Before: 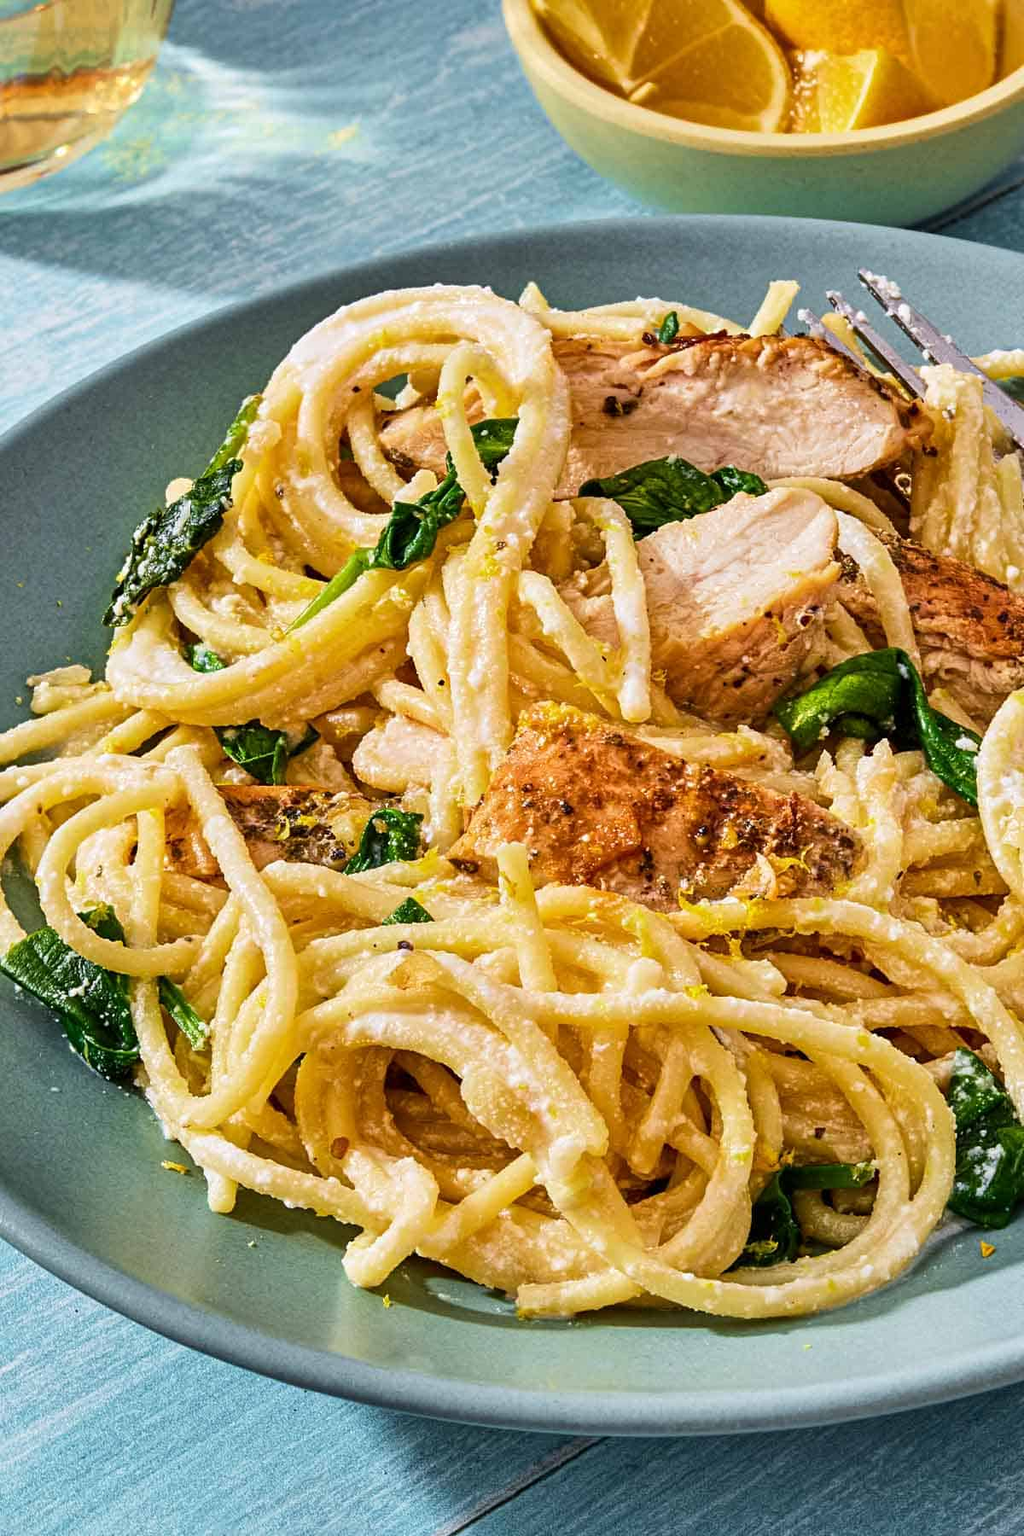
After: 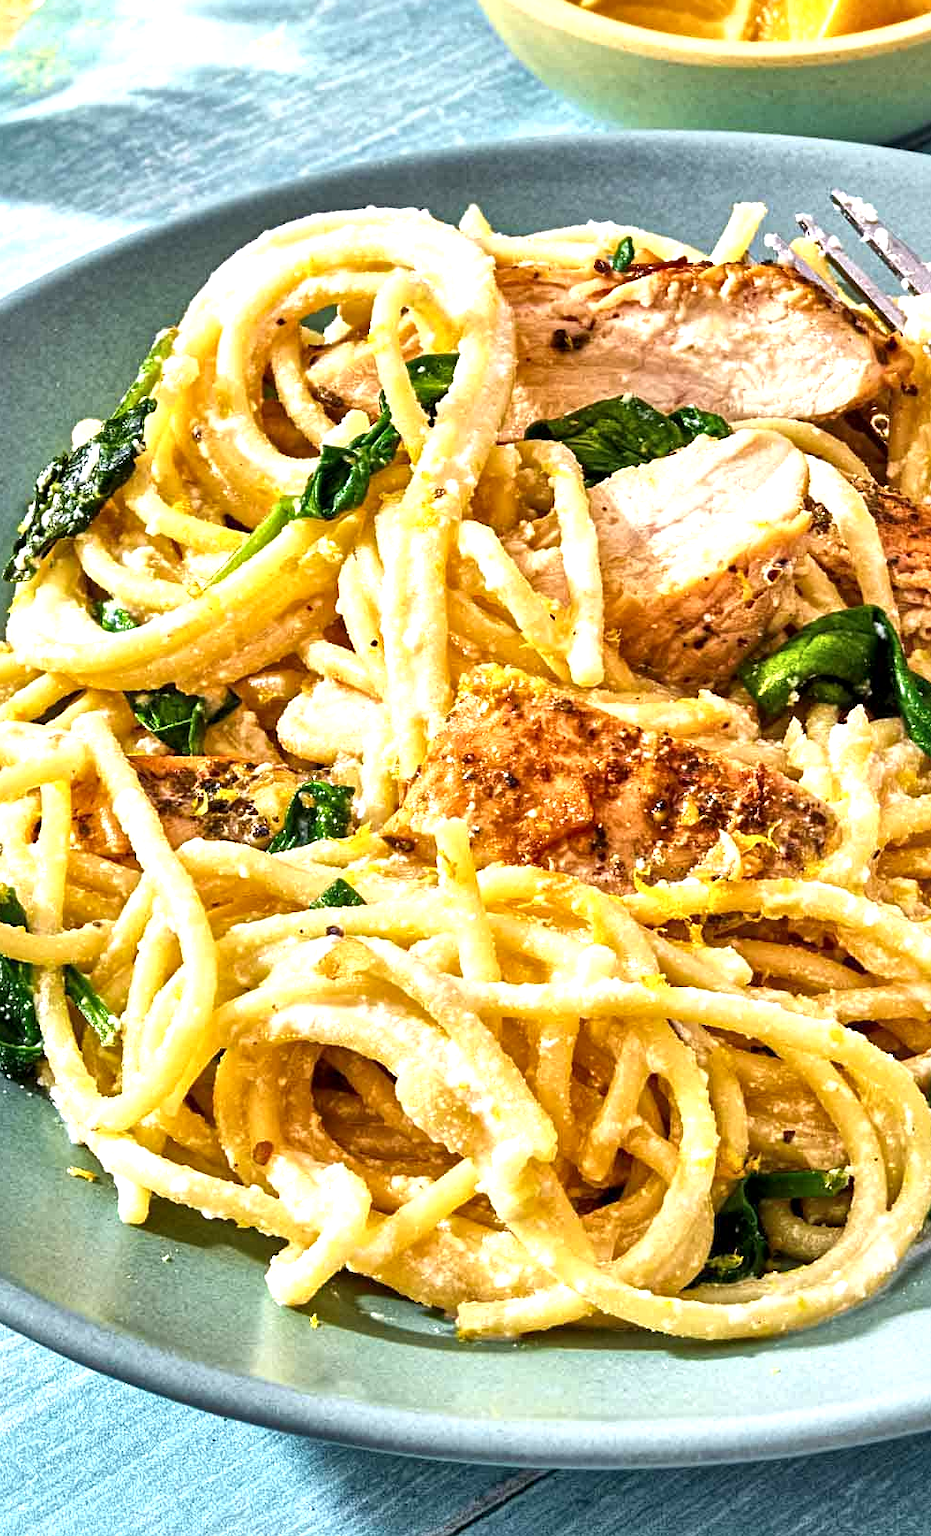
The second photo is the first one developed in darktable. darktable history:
tone equalizer: on, module defaults
exposure: black level correction 0, exposure 0.697 EV, compensate highlight preservation false
crop: left 9.821%, top 6.264%, right 7.177%, bottom 2.426%
local contrast: mode bilateral grid, contrast 20, coarseness 50, detail 171%, midtone range 0.2
